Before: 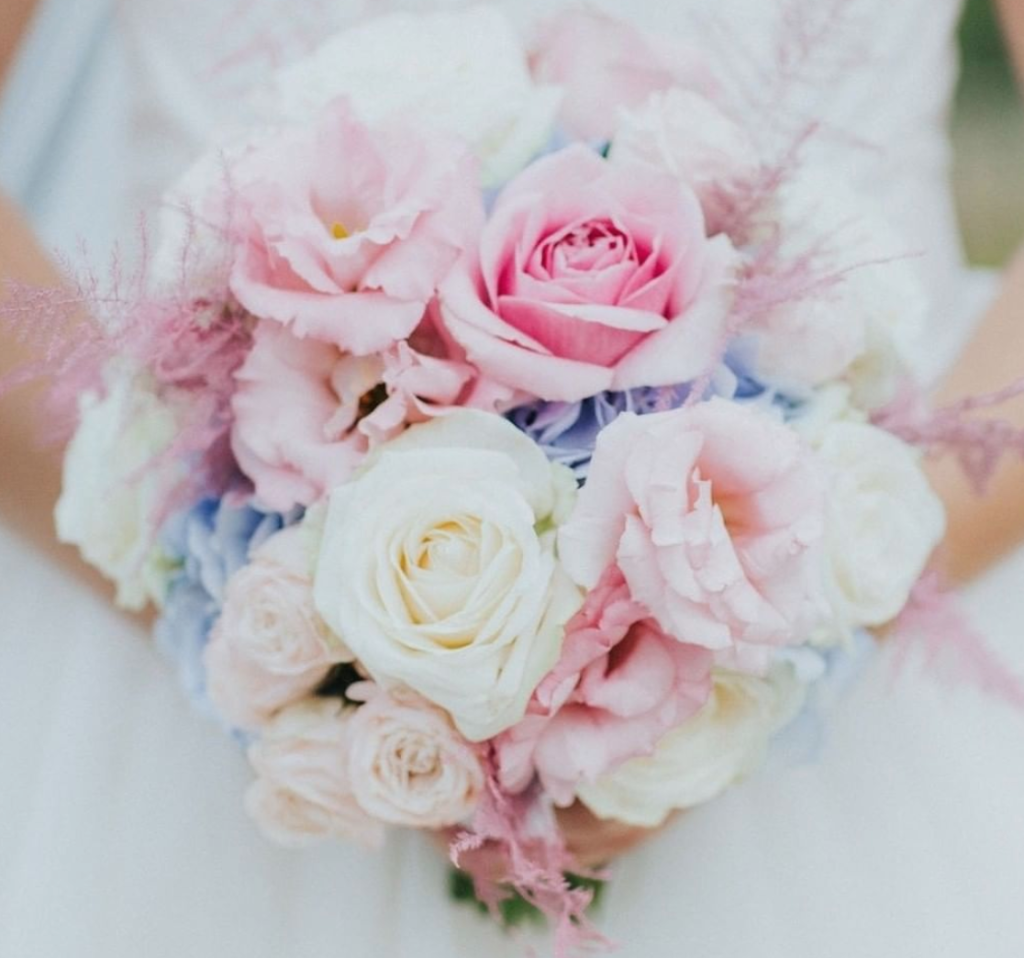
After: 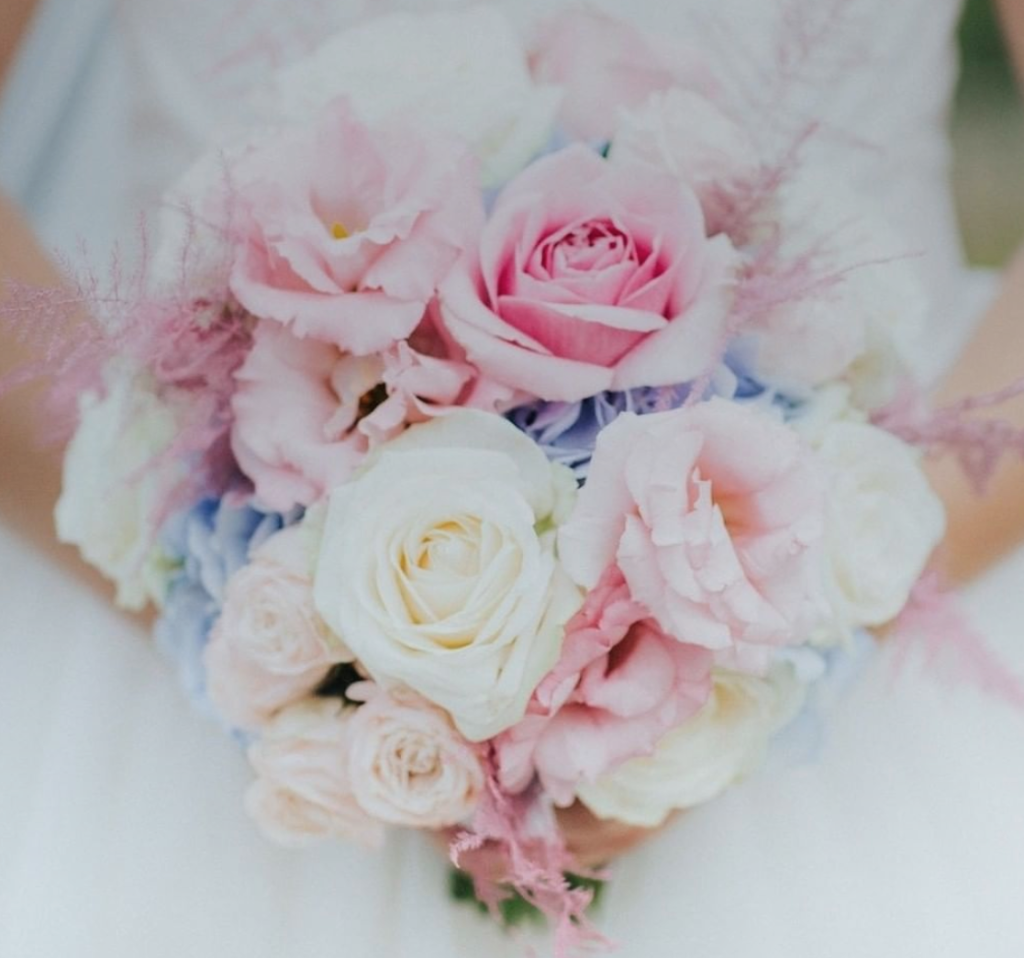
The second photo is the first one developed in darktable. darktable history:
shadows and highlights: radius 93.07, shadows -14.46, white point adjustment 0.23, highlights 31.48, compress 48.23%, highlights color adjustment 52.79%, soften with gaussian
graduated density: rotation -0.352°, offset 57.64
rotate and perspective: crop left 0, crop top 0
